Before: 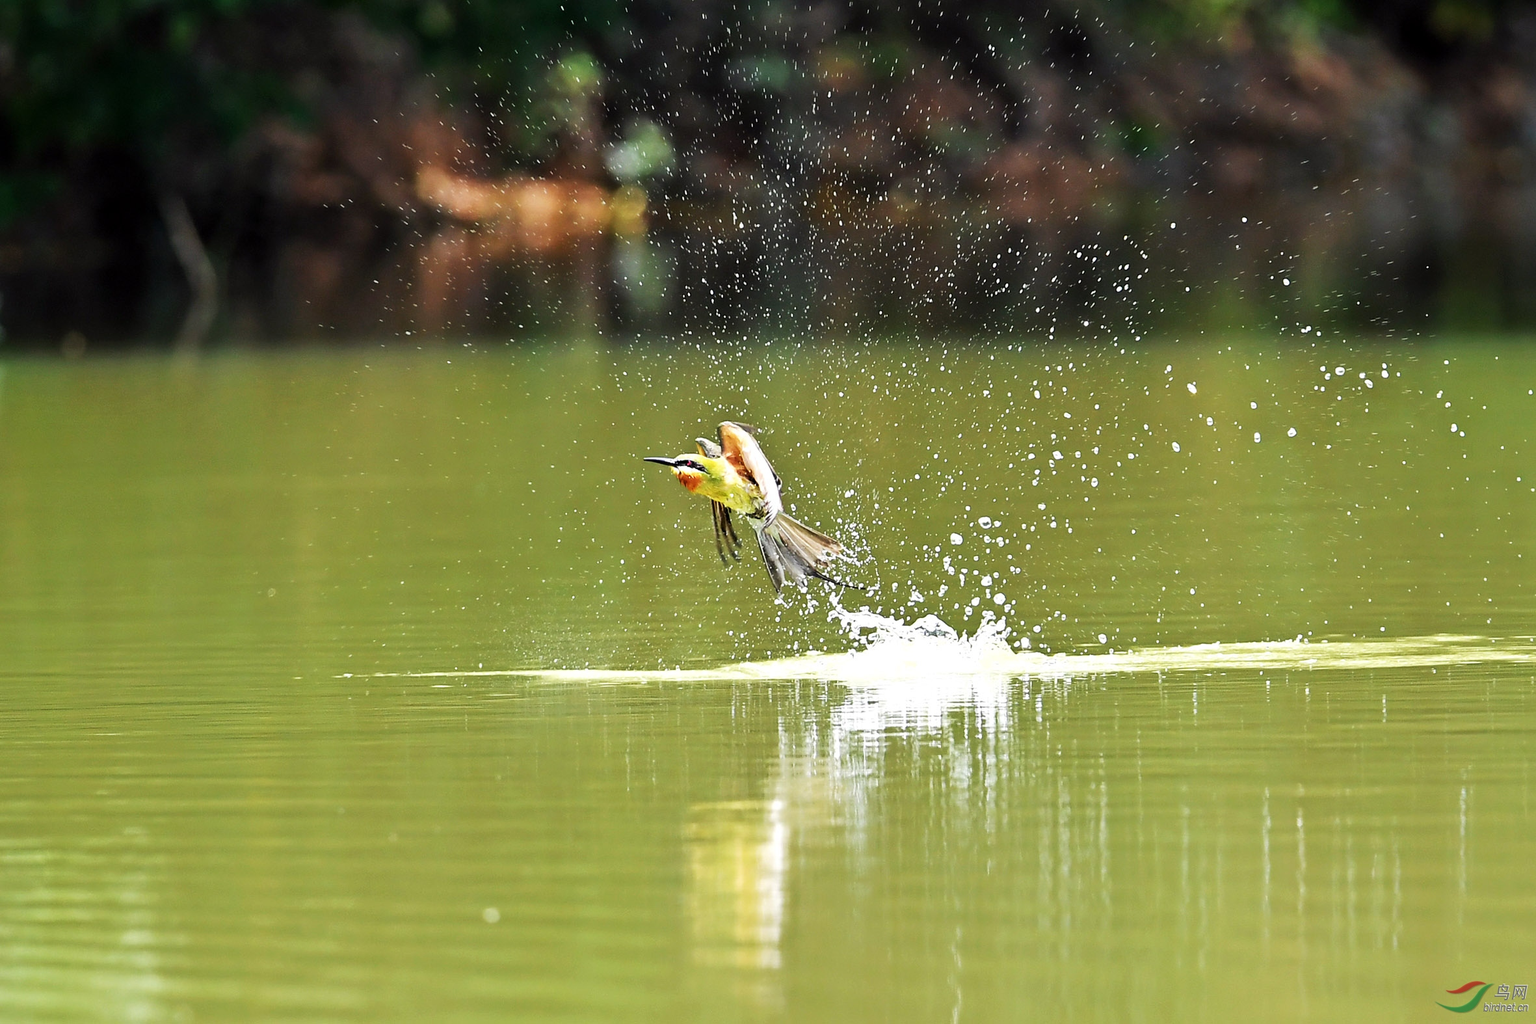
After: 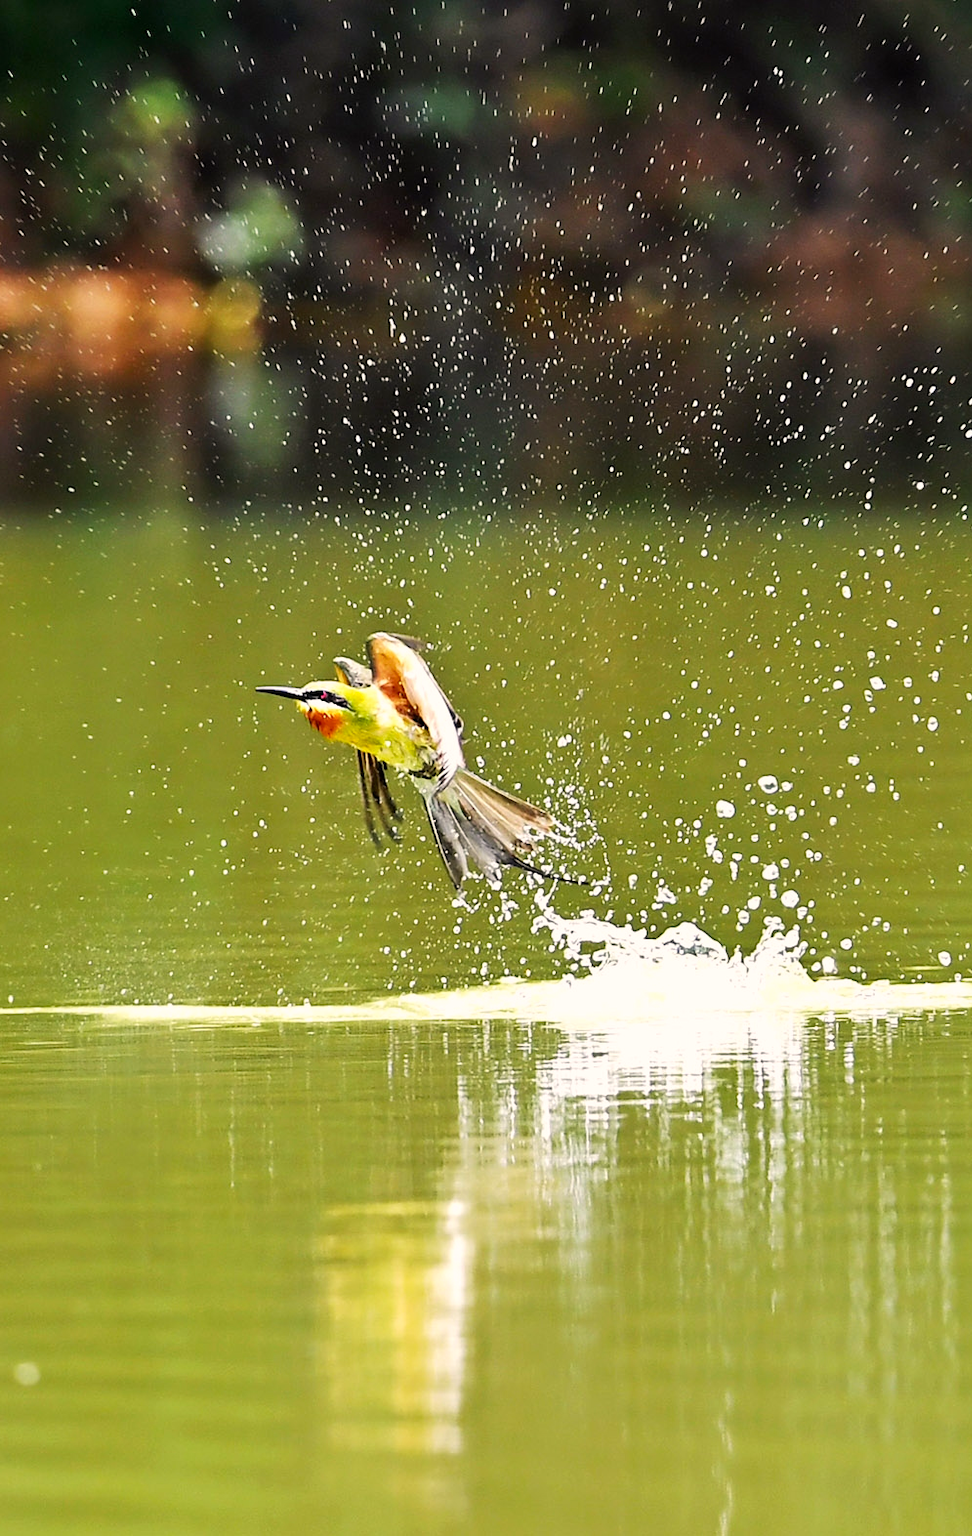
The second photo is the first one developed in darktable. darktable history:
color correction: highlights a* 3.63, highlights b* 5.08
contrast brightness saturation: contrast 0.043, saturation 0.156
crop: left 30.851%, right 26.968%
